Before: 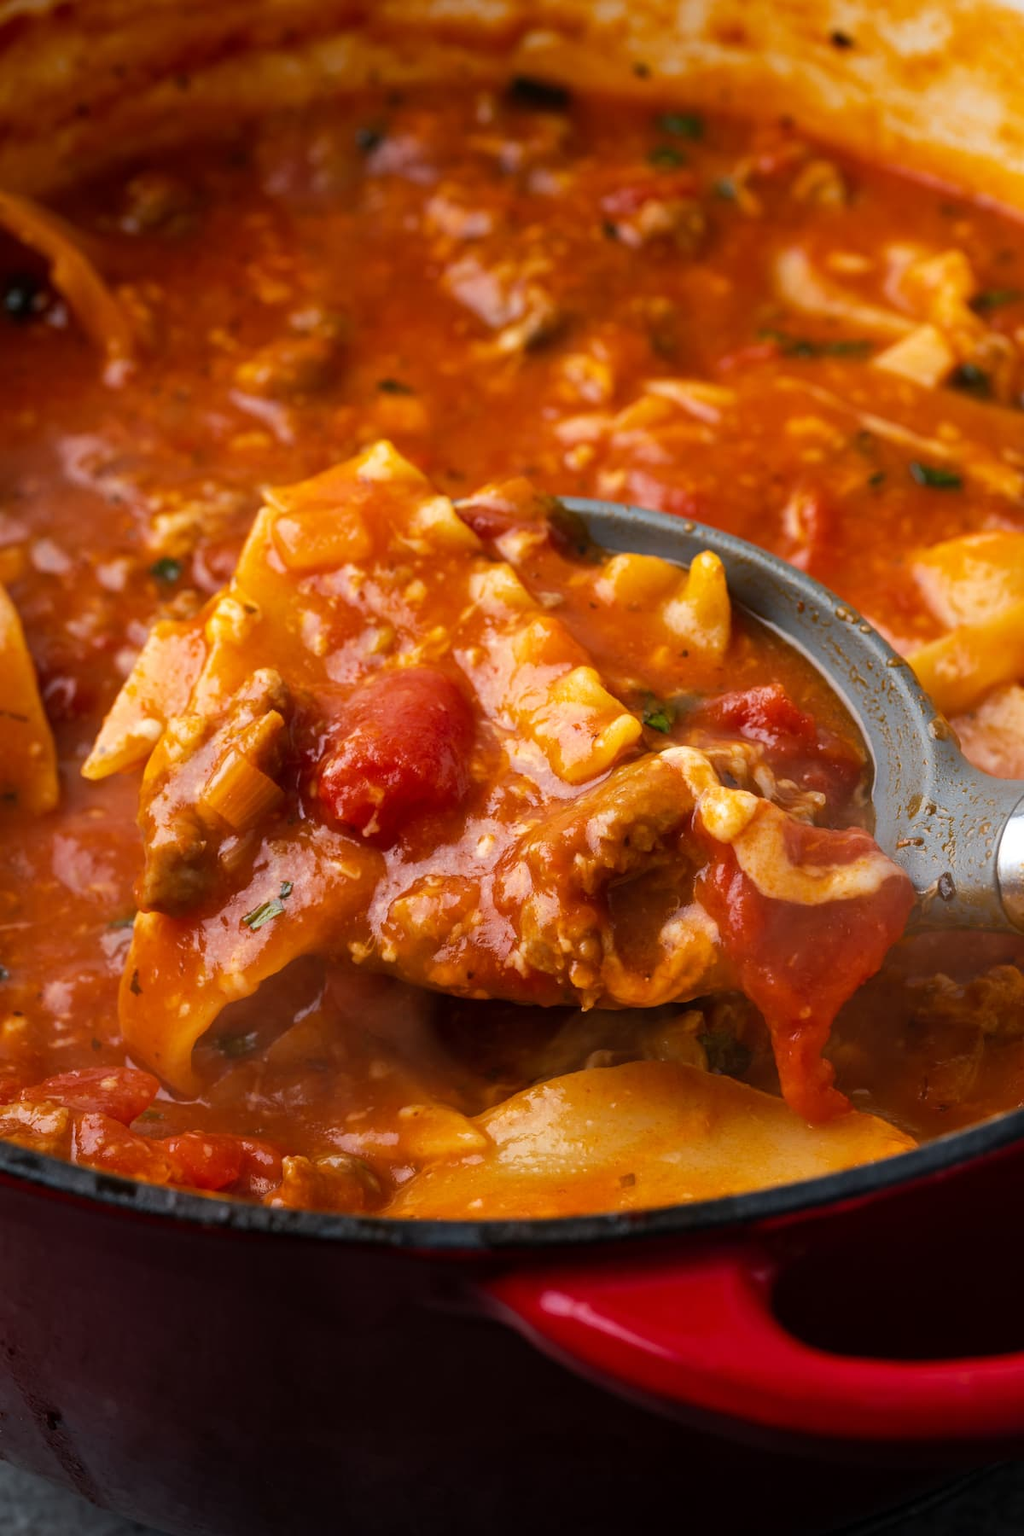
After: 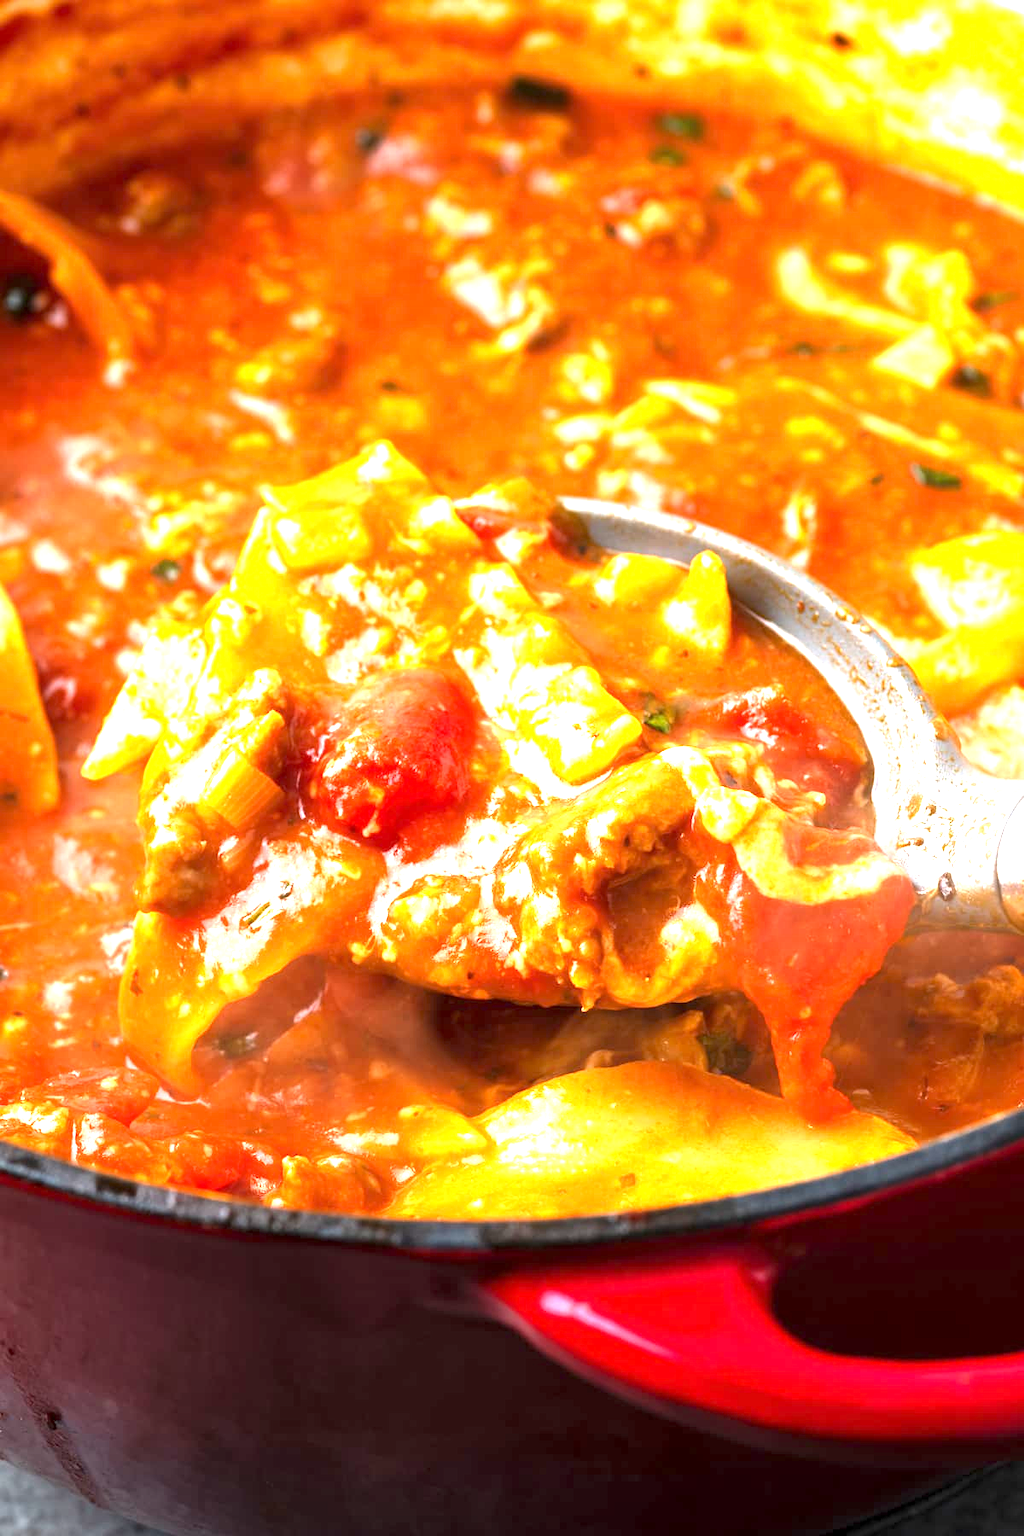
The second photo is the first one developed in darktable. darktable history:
exposure: exposure 2.255 EV, compensate exposure bias true, compensate highlight preservation false
